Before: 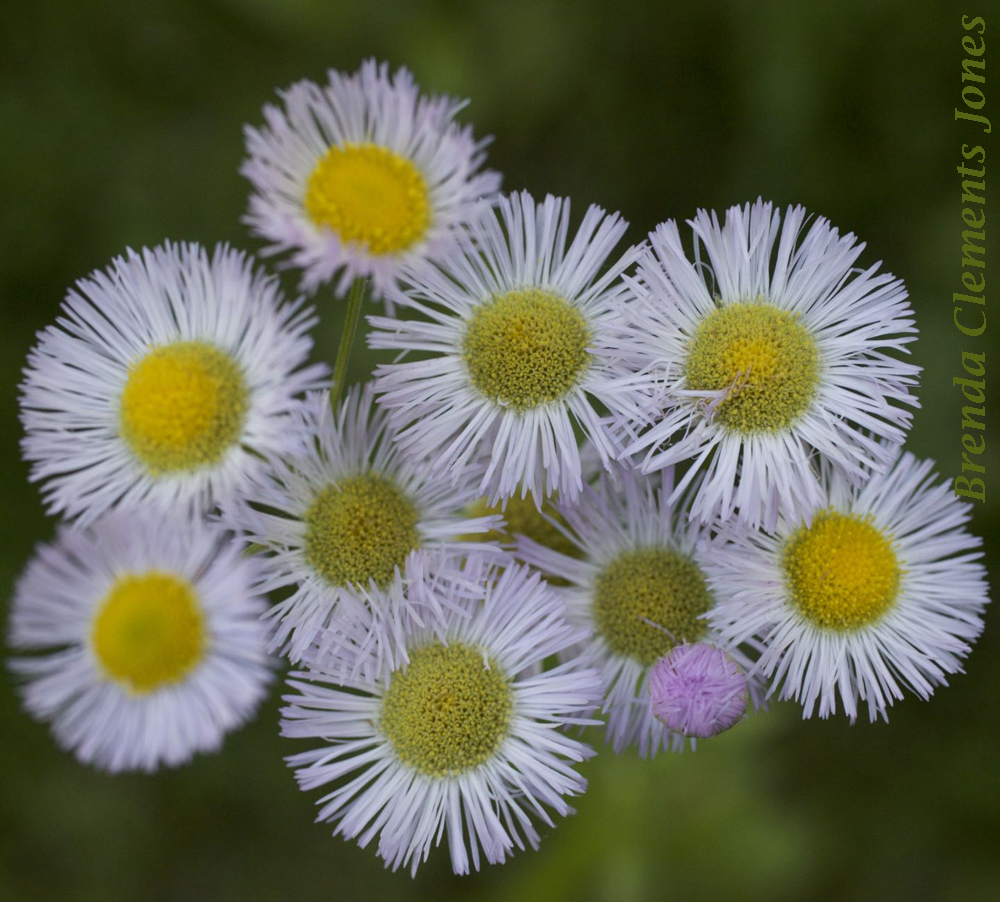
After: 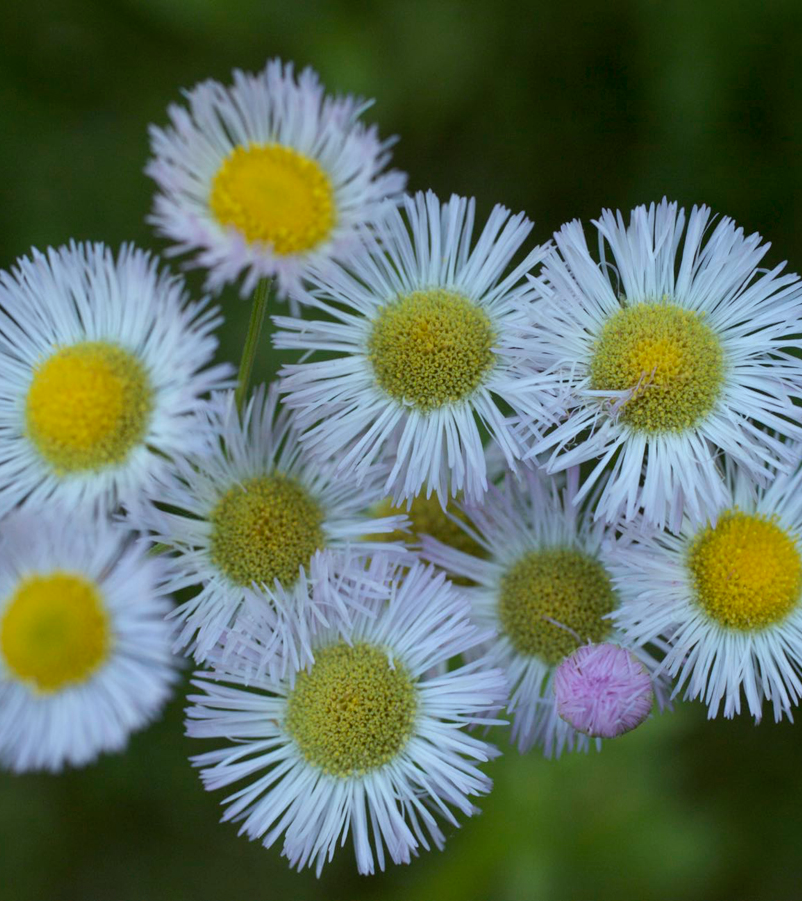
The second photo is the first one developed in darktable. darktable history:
crop and rotate: left 9.597%, right 10.195%
color correction: highlights a* -10.04, highlights b* -10.37
